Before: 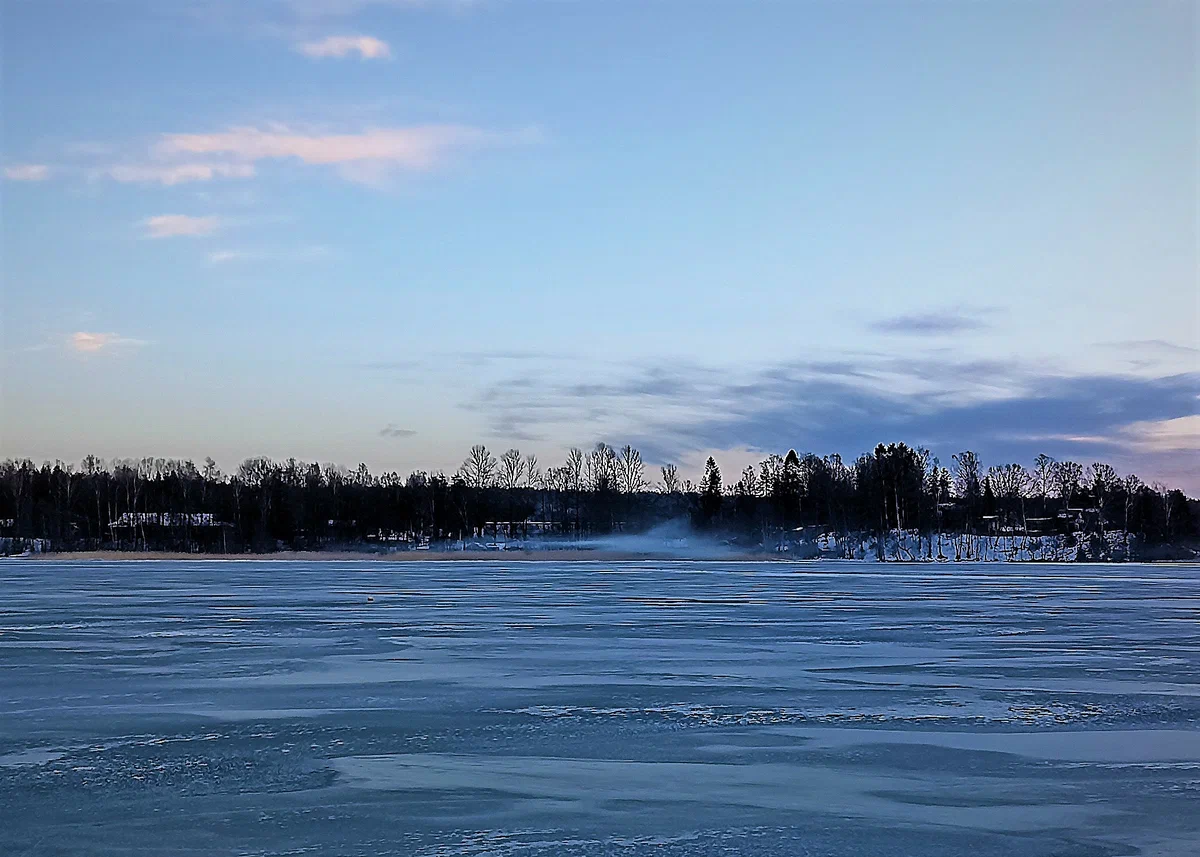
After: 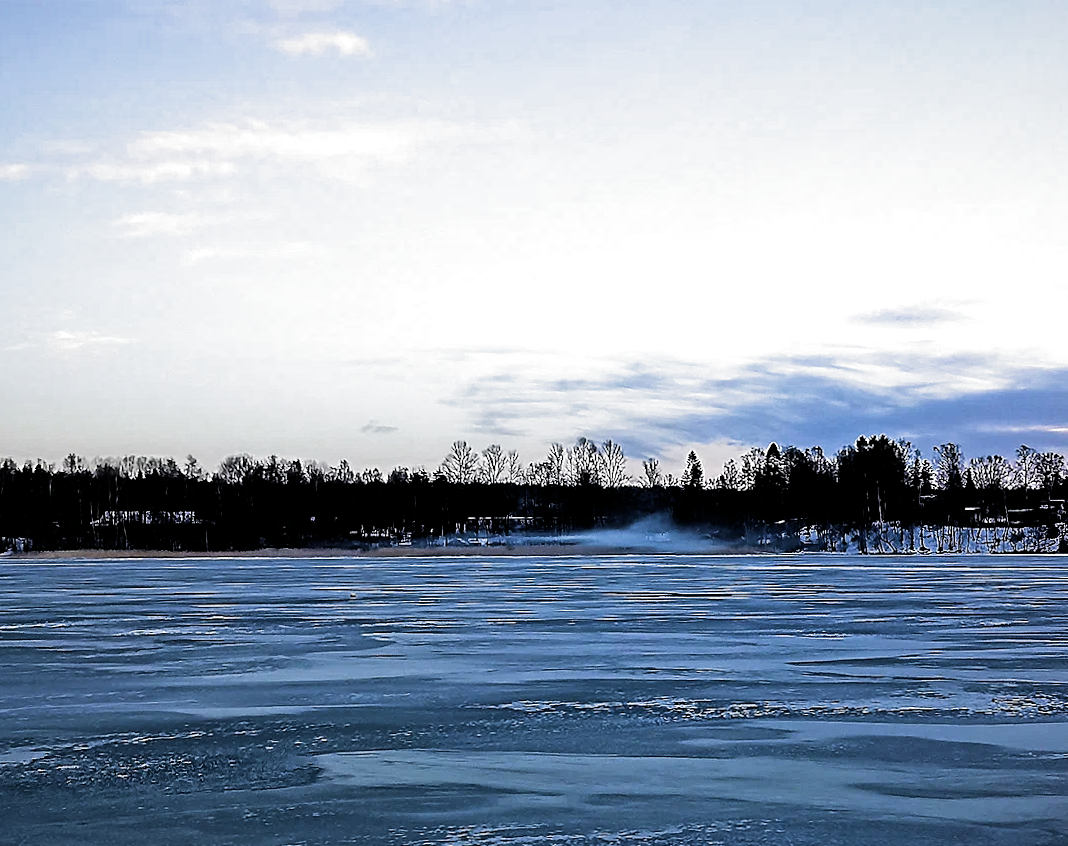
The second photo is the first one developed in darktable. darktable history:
color balance: output saturation 110%
crop and rotate: left 1.088%, right 8.807%
filmic rgb: black relative exposure -8.2 EV, white relative exposure 2.2 EV, threshold 3 EV, hardness 7.11, latitude 75%, contrast 1.325, highlights saturation mix -2%, shadows ↔ highlights balance 30%, preserve chrominance RGB euclidean norm, color science v5 (2021), contrast in shadows safe, contrast in highlights safe, enable highlight reconstruction true
contrast brightness saturation: saturation -0.05
rotate and perspective: rotation -0.45°, automatic cropping original format, crop left 0.008, crop right 0.992, crop top 0.012, crop bottom 0.988
tone equalizer: -8 EV -0.417 EV, -7 EV -0.389 EV, -6 EV -0.333 EV, -5 EV -0.222 EV, -3 EV 0.222 EV, -2 EV 0.333 EV, -1 EV 0.389 EV, +0 EV 0.417 EV, edges refinement/feathering 500, mask exposure compensation -1.57 EV, preserve details no
